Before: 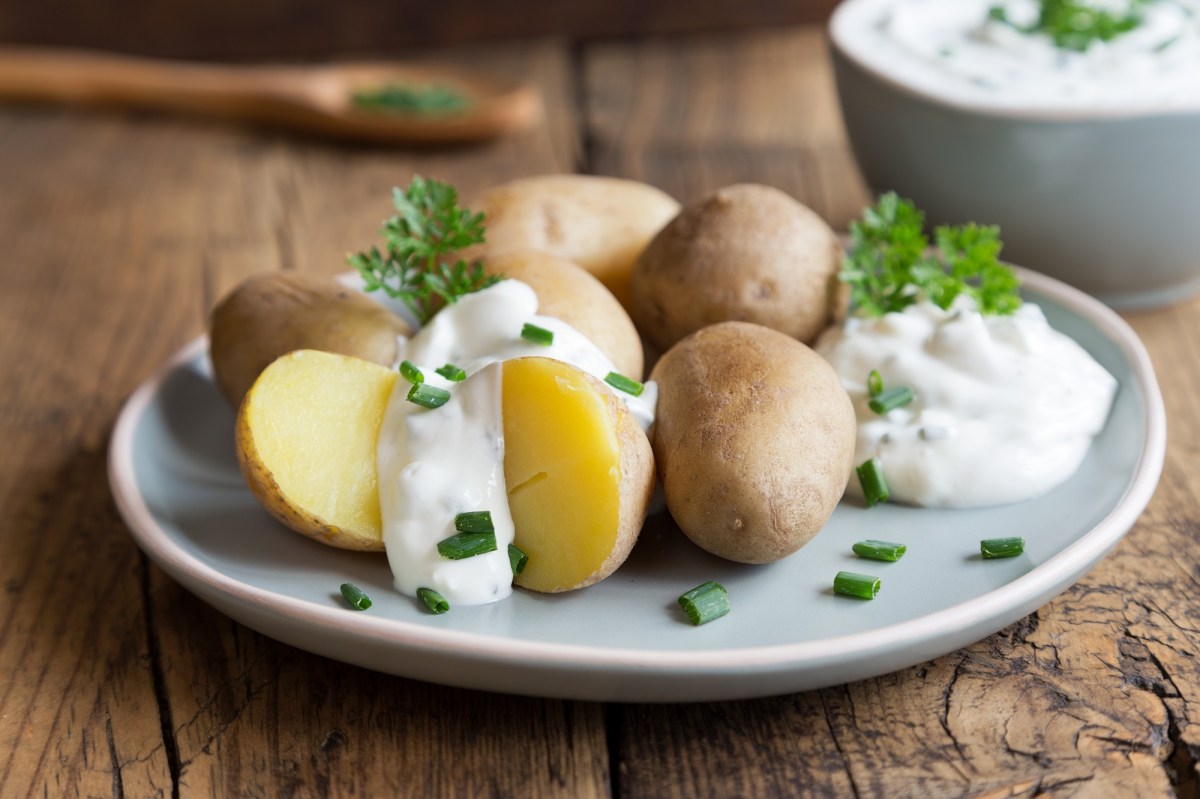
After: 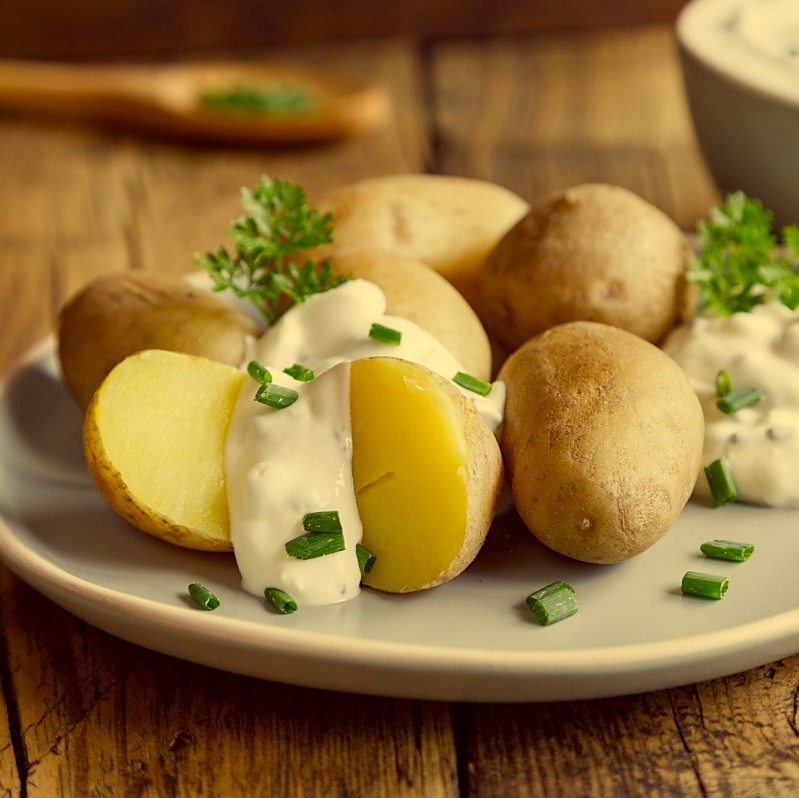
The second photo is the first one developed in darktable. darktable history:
crop and rotate: left 12.673%, right 20.66%
color correction: highlights a* -0.482, highlights b* 40, shadows a* 9.8, shadows b* -0.161
local contrast: on, module defaults
sharpen: radius 1.864, amount 0.398, threshold 1.271
haze removal: strength 0.02, distance 0.25, compatibility mode true, adaptive false
color balance rgb: shadows lift › chroma 1%, shadows lift › hue 113°, highlights gain › chroma 0.2%, highlights gain › hue 333°, perceptual saturation grading › global saturation 20%, perceptual saturation grading › highlights -50%, perceptual saturation grading › shadows 25%, contrast -10%
